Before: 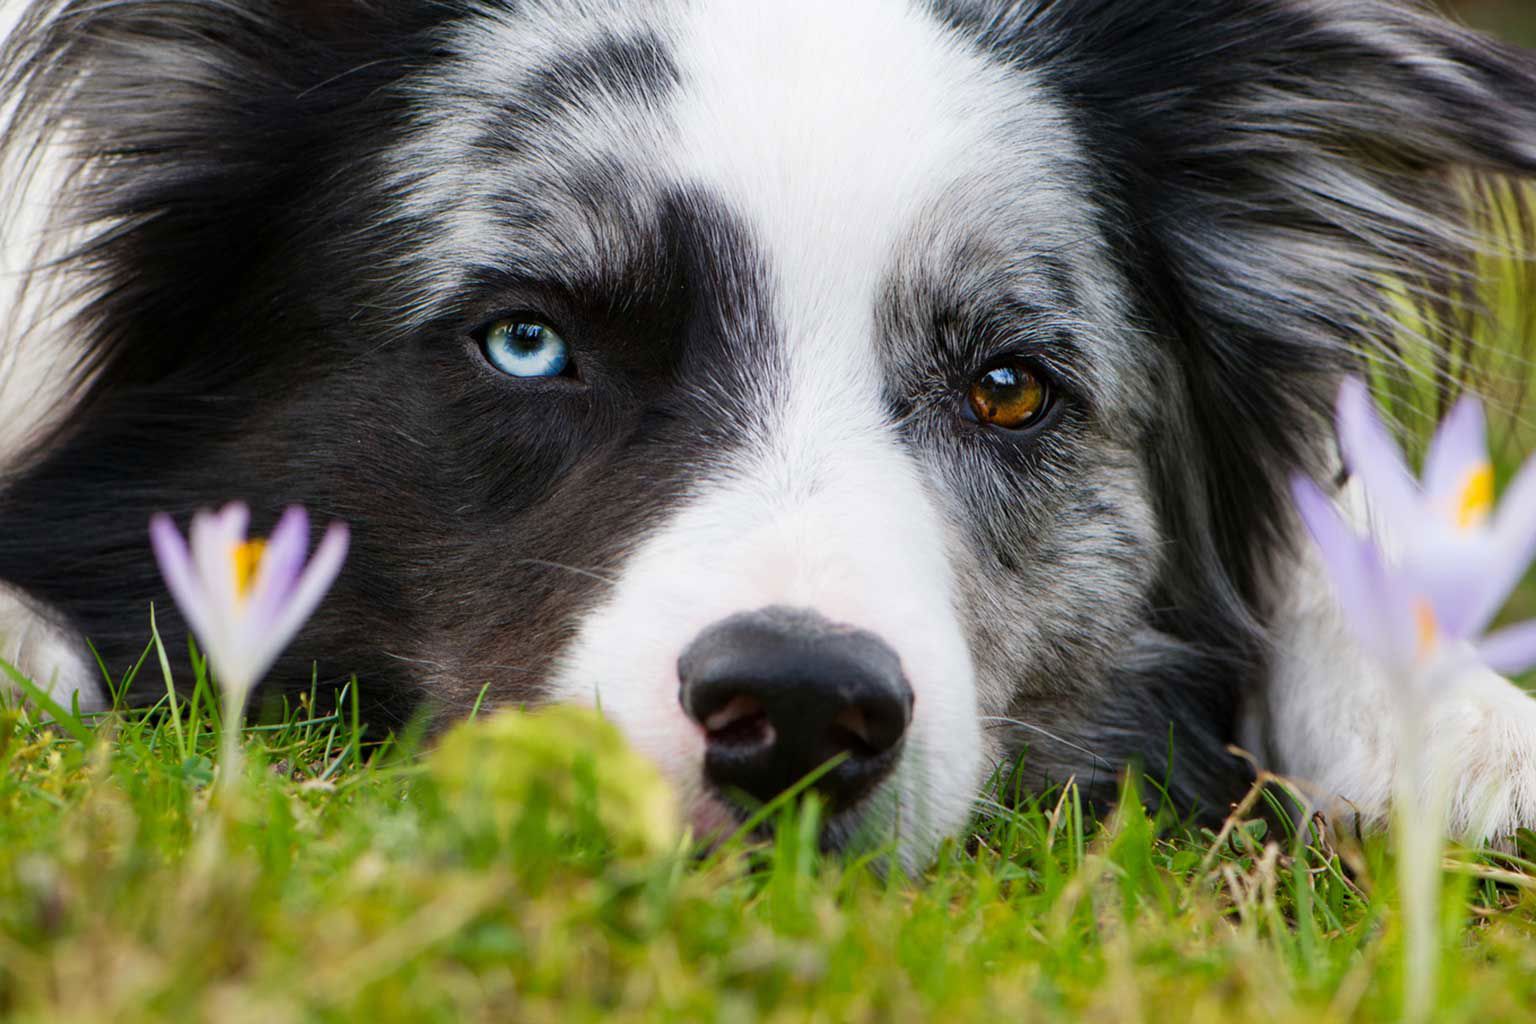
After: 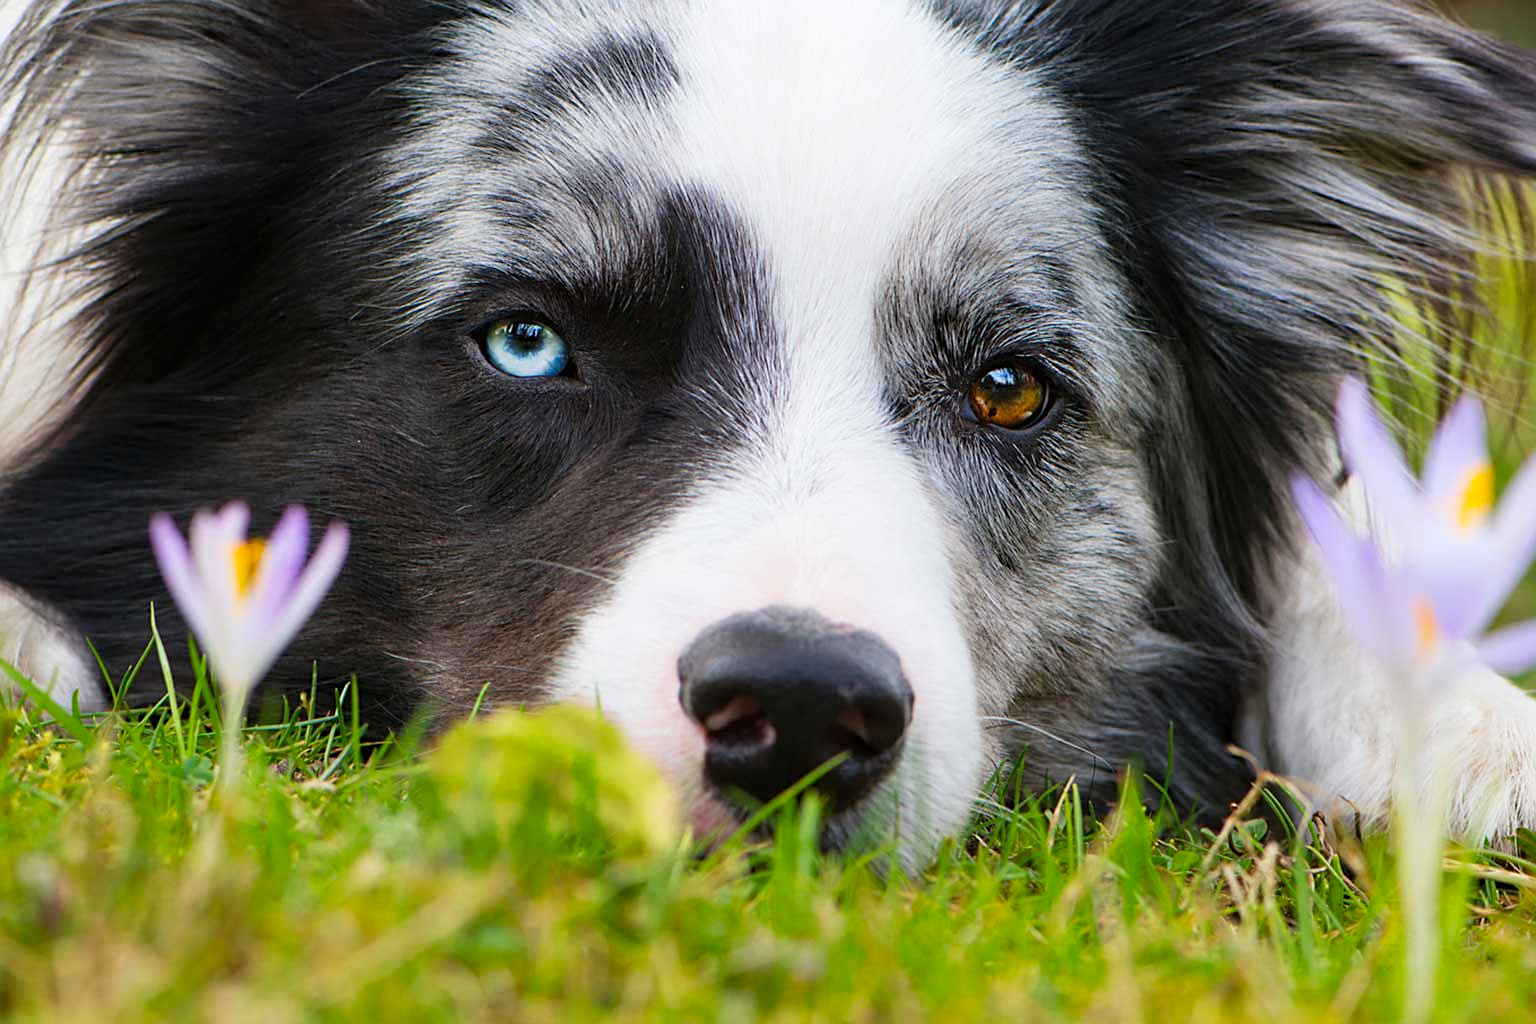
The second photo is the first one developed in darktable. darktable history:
contrast brightness saturation: contrast 0.07, brightness 0.08, saturation 0.18
sharpen: on, module defaults
